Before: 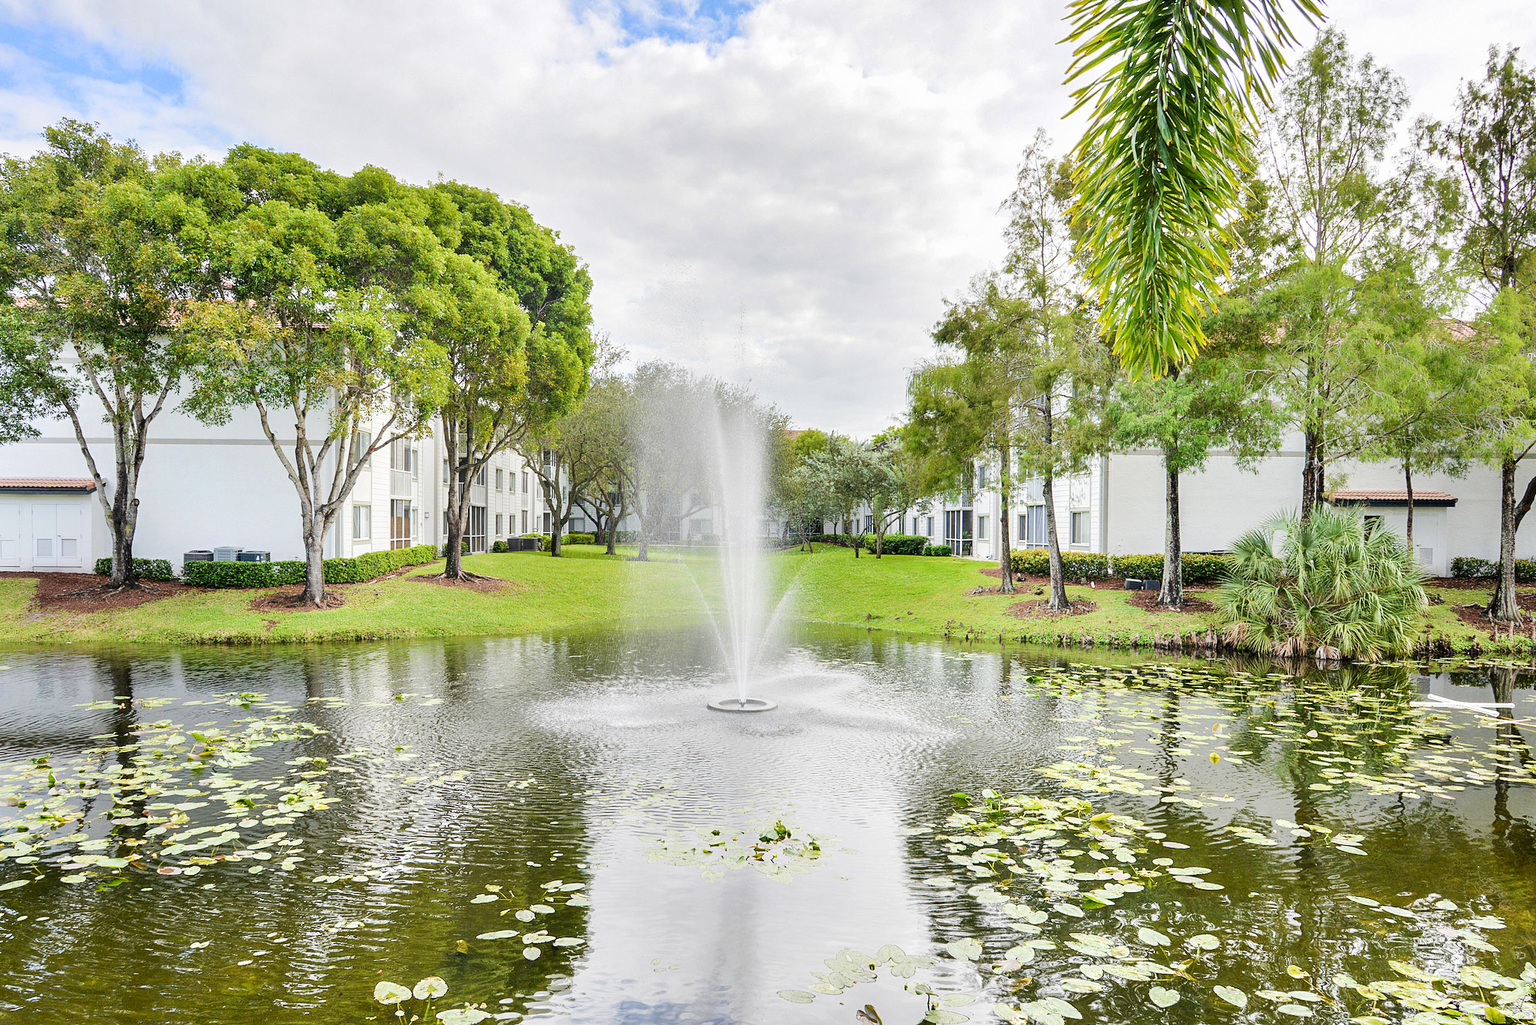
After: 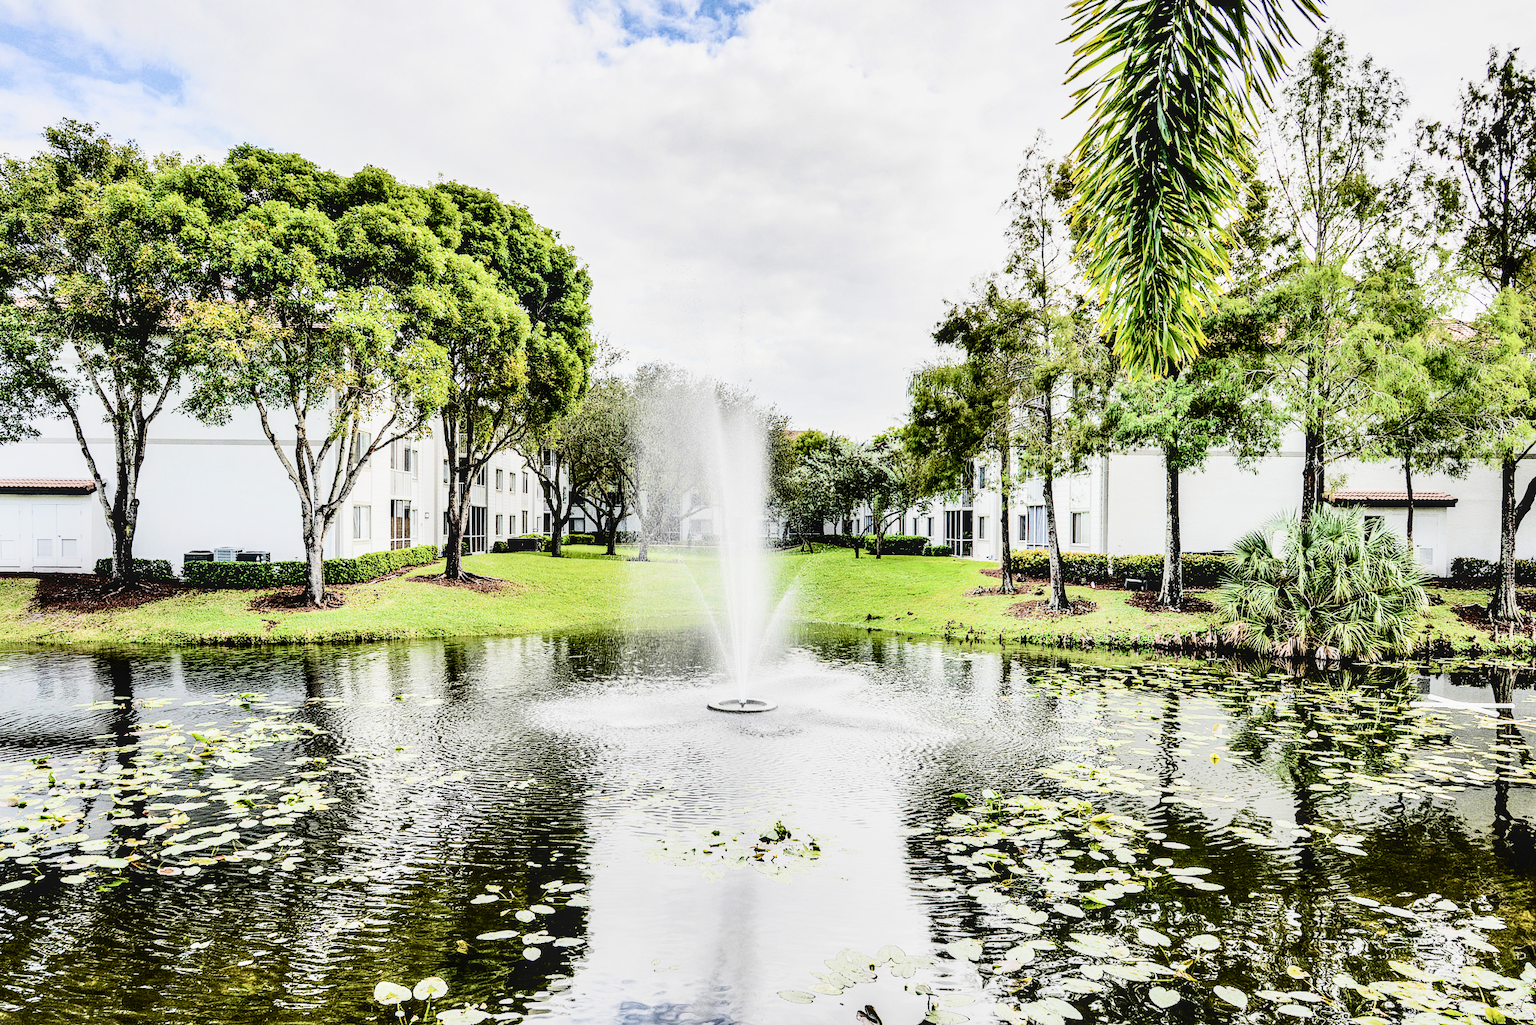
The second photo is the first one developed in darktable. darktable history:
contrast equalizer: octaves 7, y [[0.609, 0.611, 0.615, 0.613, 0.607, 0.603], [0.504, 0.498, 0.496, 0.499, 0.506, 0.516], [0 ×6], [0 ×6], [0 ×6]]
filmic rgb: black relative exposure -5.01 EV, white relative exposure 3.96 EV, hardness 2.89, contrast 1.407, highlights saturation mix -21.15%
local contrast: on, module defaults
contrast brightness saturation: contrast 0.293
